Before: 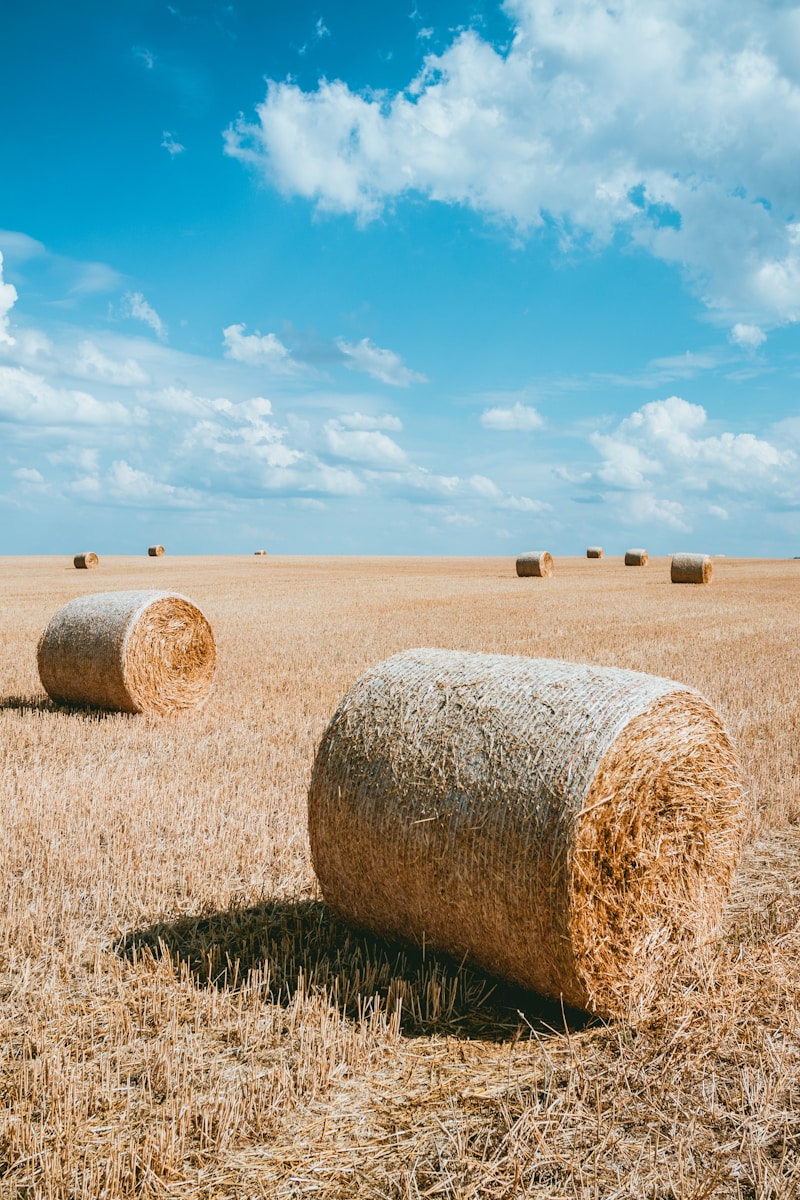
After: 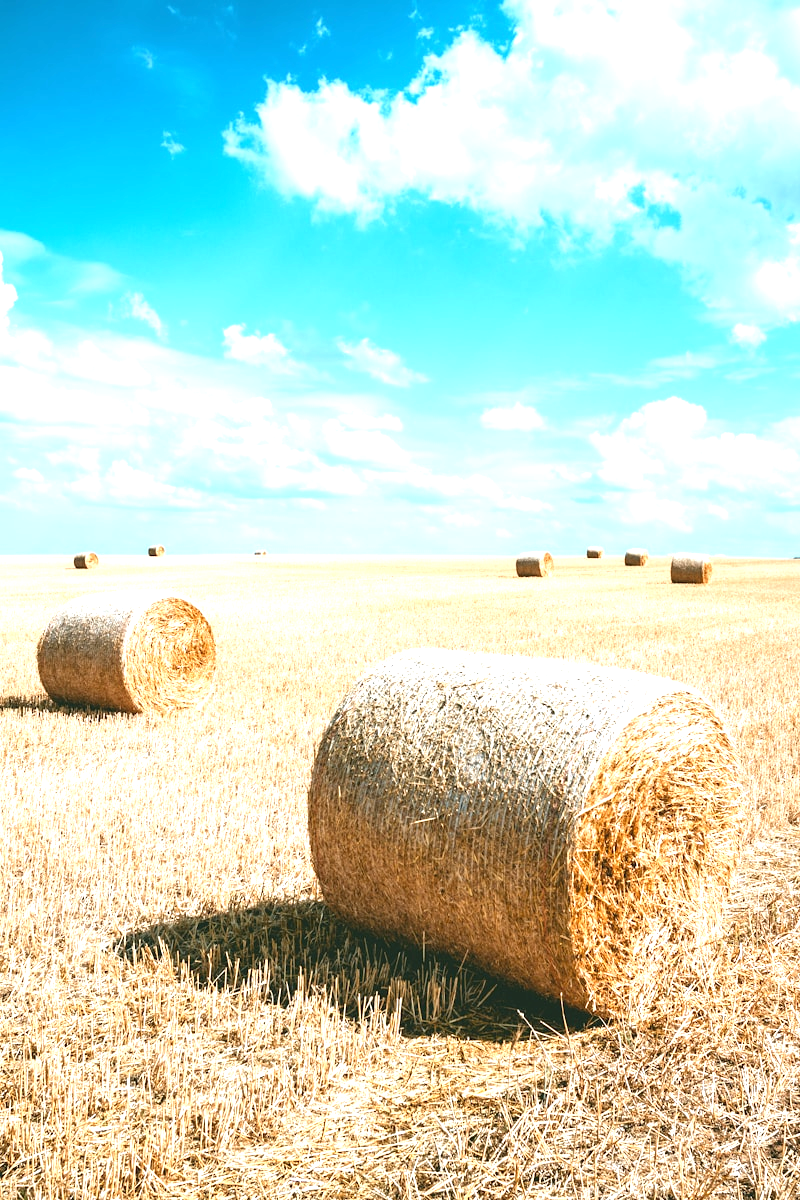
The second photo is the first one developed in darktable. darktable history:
exposure: black level correction 0, exposure 1.188 EV, compensate exposure bias true, compensate highlight preservation false
